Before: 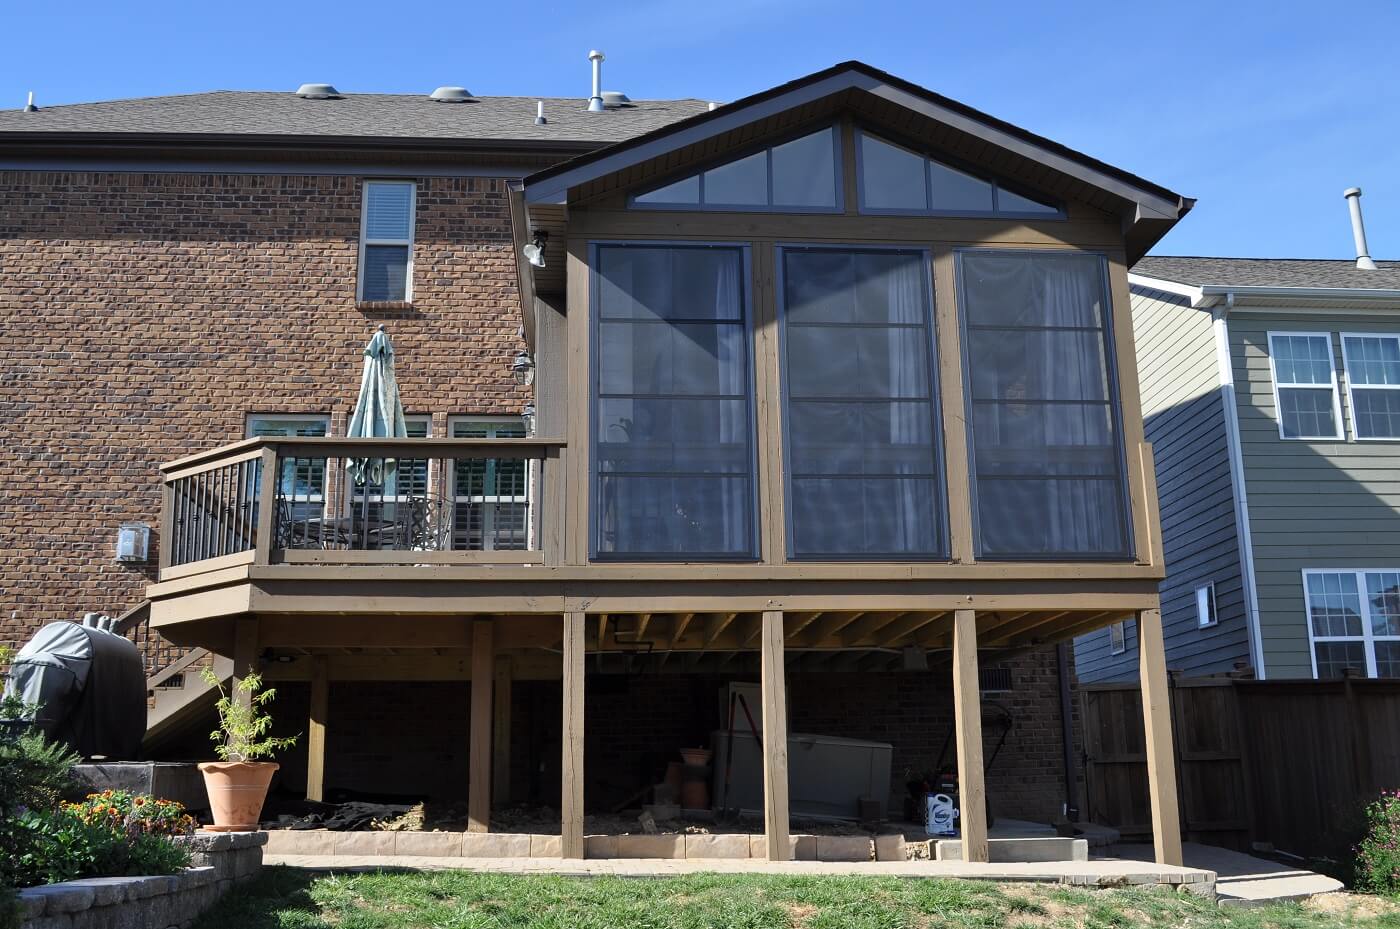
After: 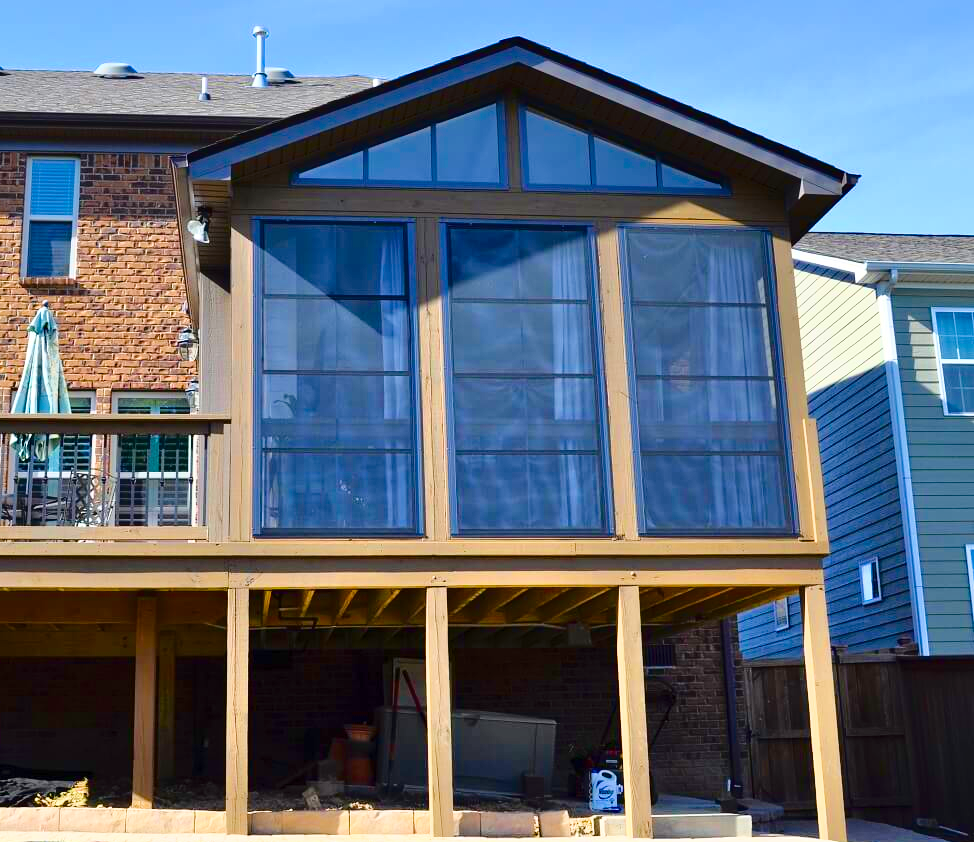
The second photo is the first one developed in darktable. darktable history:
crop and rotate: left 24.062%, top 2.704%, right 6.327%, bottom 6.565%
velvia: strength 51.25%, mid-tones bias 0.509
contrast brightness saturation: contrast 0.195, brightness 0.163, saturation 0.215
tone curve: curves: ch0 [(0, 0) (0.224, 0.12) (0.375, 0.296) (0.528, 0.472) (0.681, 0.634) (0.8, 0.766) (0.873, 0.877) (1, 1)], color space Lab, independent channels
tone equalizer: -7 EV 0.142 EV, -6 EV 0.63 EV, -5 EV 1.12 EV, -4 EV 1.37 EV, -3 EV 1.18 EV, -2 EV 0.6 EV, -1 EV 0.151 EV, smoothing diameter 24.92%, edges refinement/feathering 7.05, preserve details guided filter
